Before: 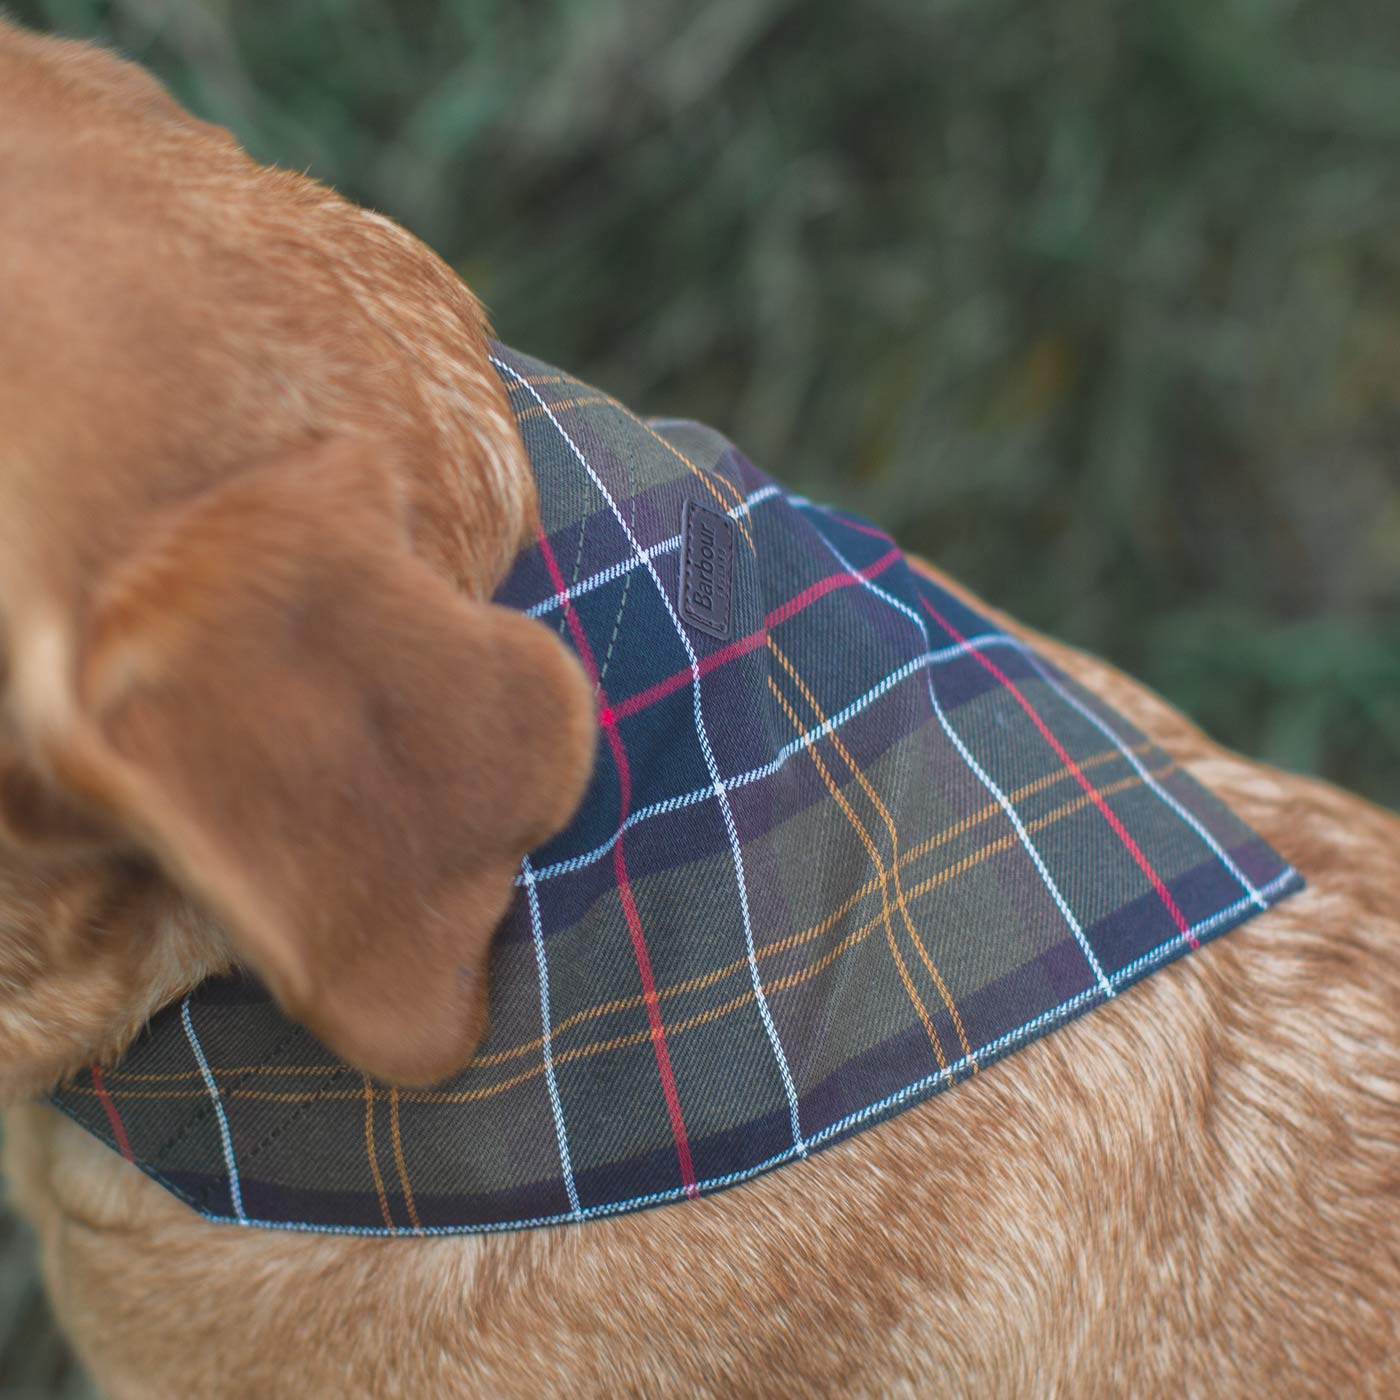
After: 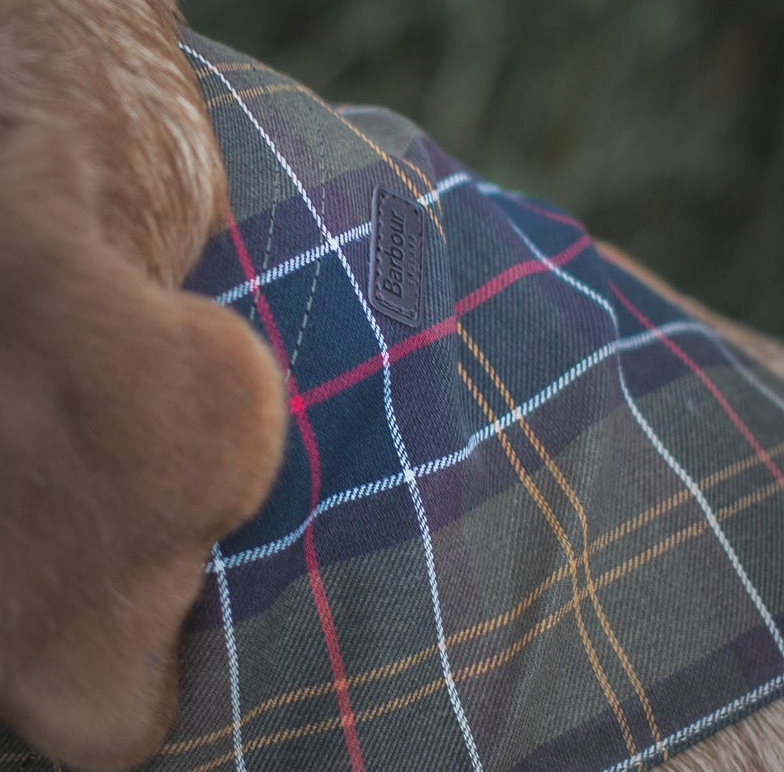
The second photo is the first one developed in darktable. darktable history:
crop and rotate: left 22.168%, top 22.423%, right 21.82%, bottom 22.366%
vignetting: fall-off start 18.87%, fall-off radius 137.41%, center (-0.033, -0.038), width/height ratio 0.623, shape 0.585, unbound false
local contrast: highlights 102%, shadows 100%, detail 119%, midtone range 0.2
